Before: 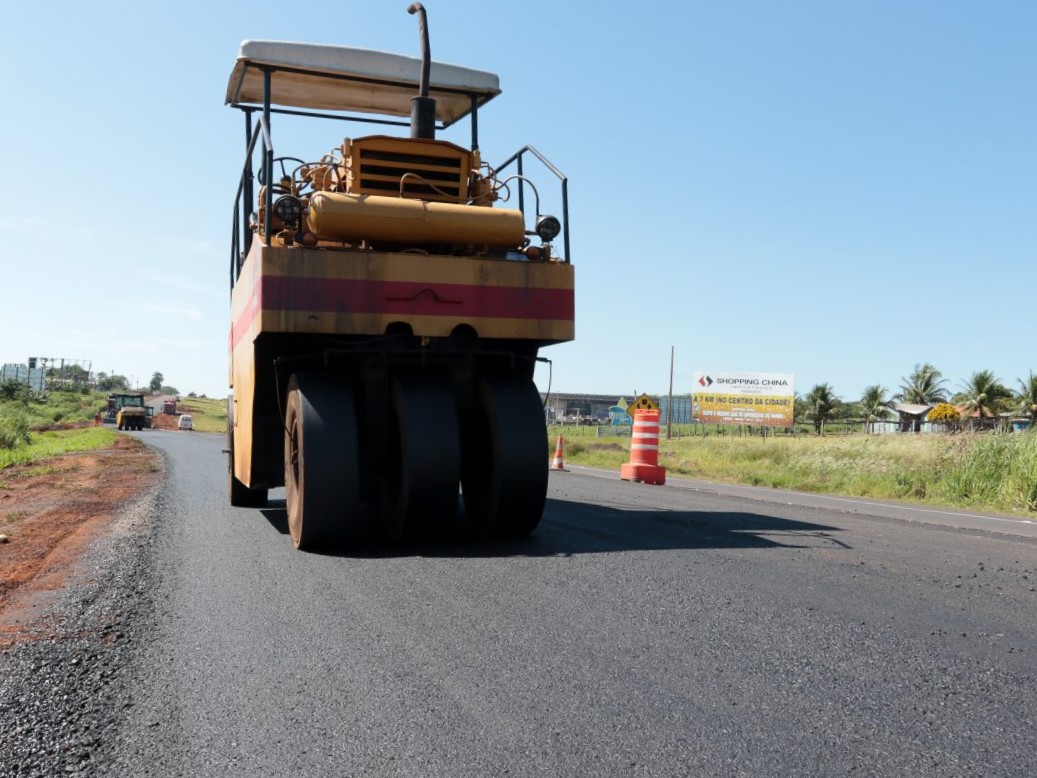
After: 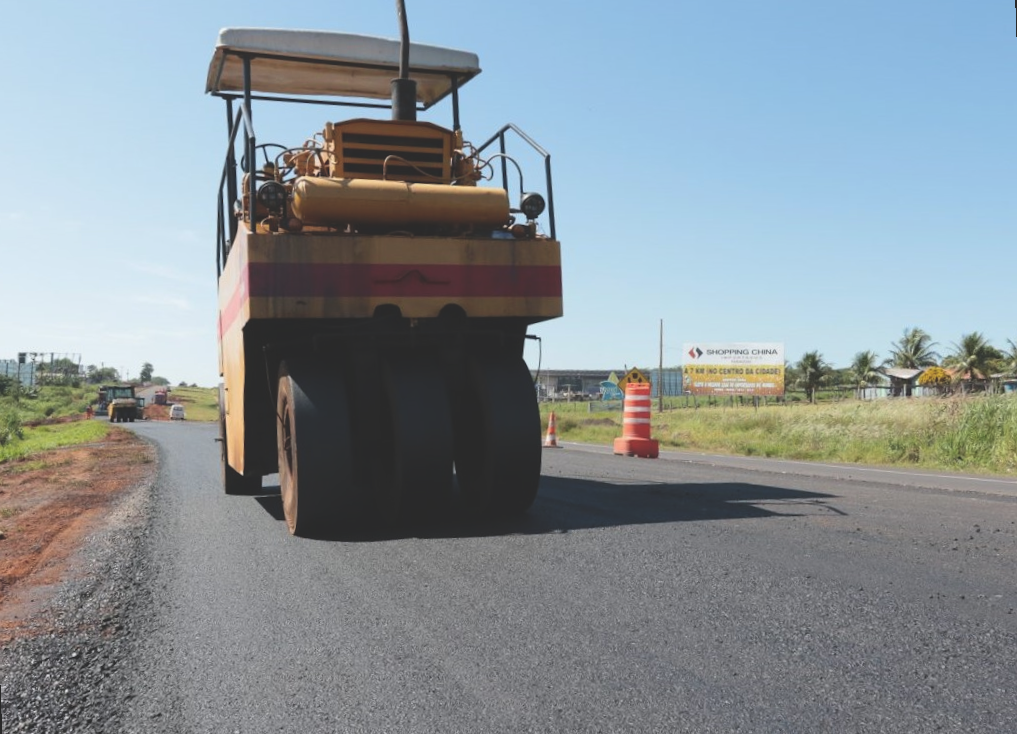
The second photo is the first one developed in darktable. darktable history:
exposure: black level correction -0.025, exposure -0.117 EV, compensate highlight preservation false
rotate and perspective: rotation -2°, crop left 0.022, crop right 0.978, crop top 0.049, crop bottom 0.951
color balance: mode lift, gamma, gain (sRGB)
